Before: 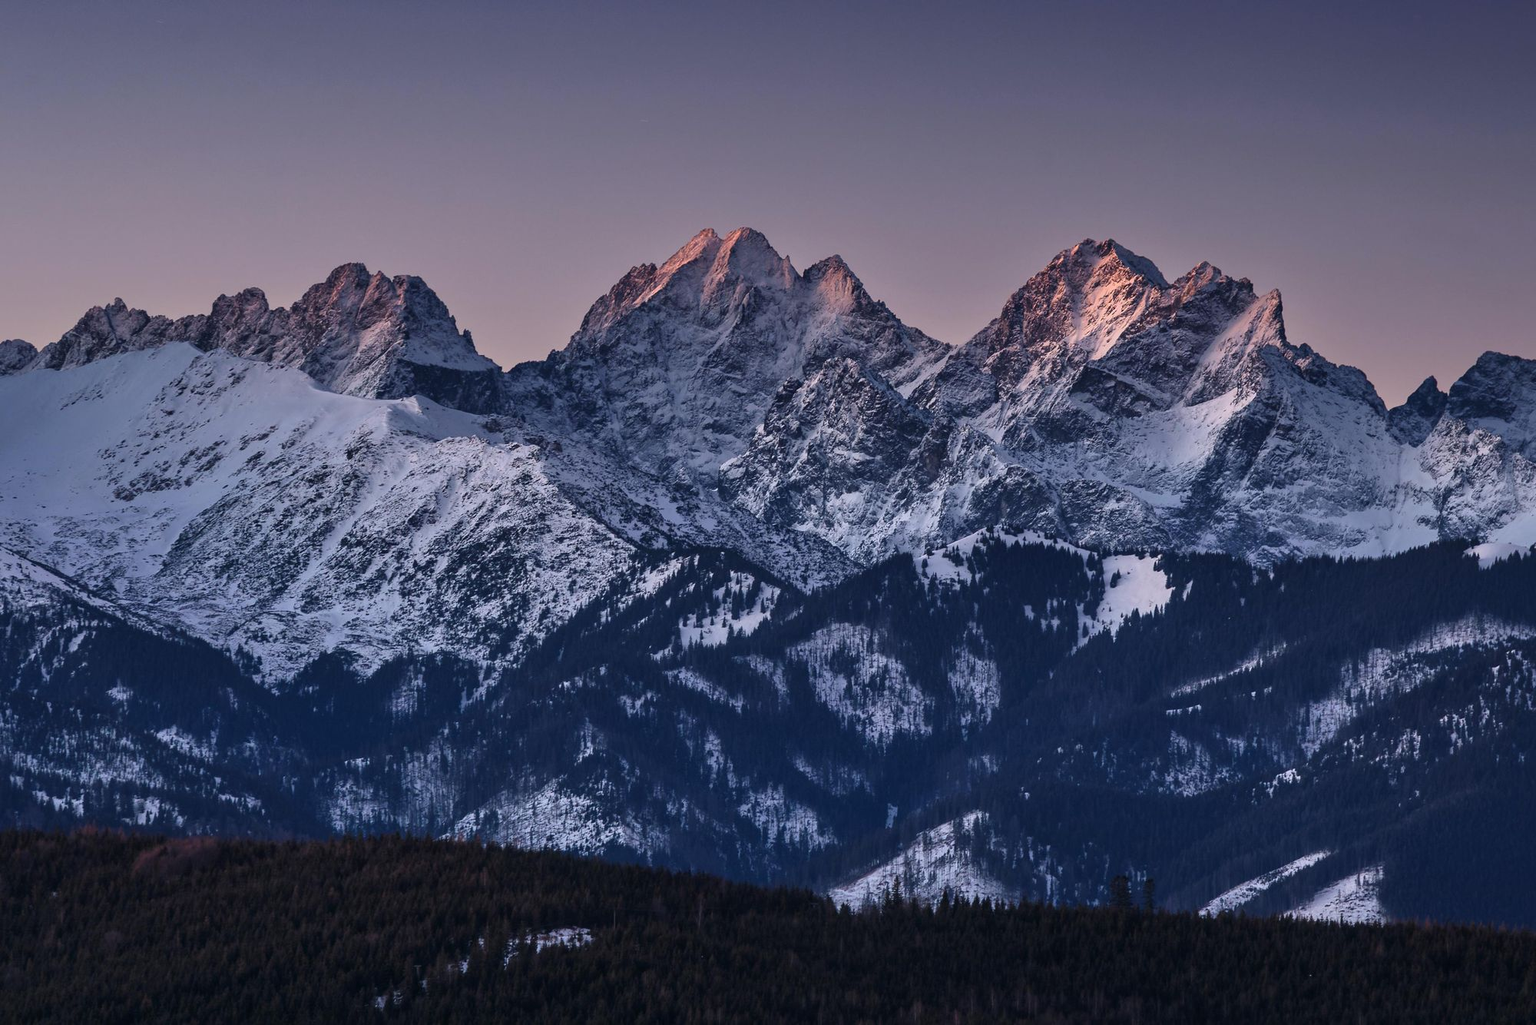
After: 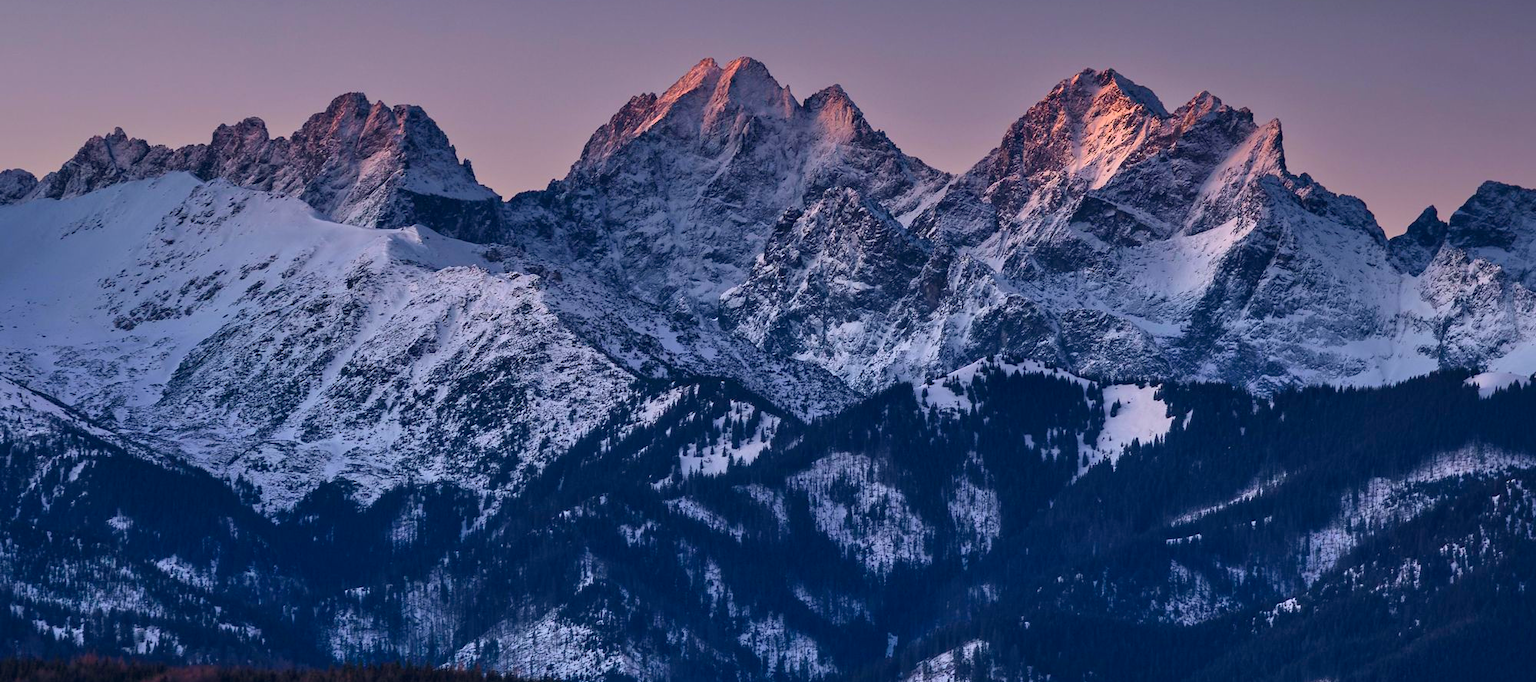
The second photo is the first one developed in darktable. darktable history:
crop: top 16.656%, bottom 16.68%
color balance rgb: global offset › chroma 0.06%, global offset › hue 253.27°, perceptual saturation grading › global saturation 30.513%, global vibrance 20%
